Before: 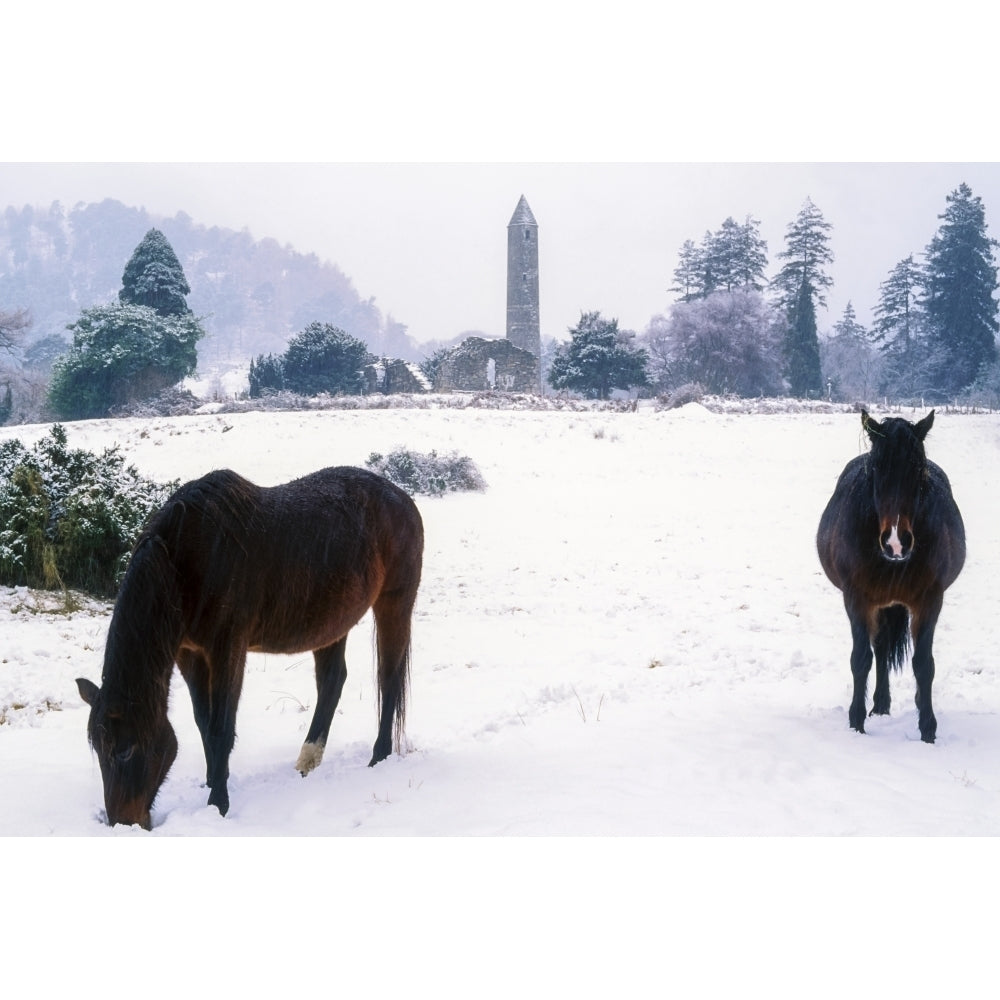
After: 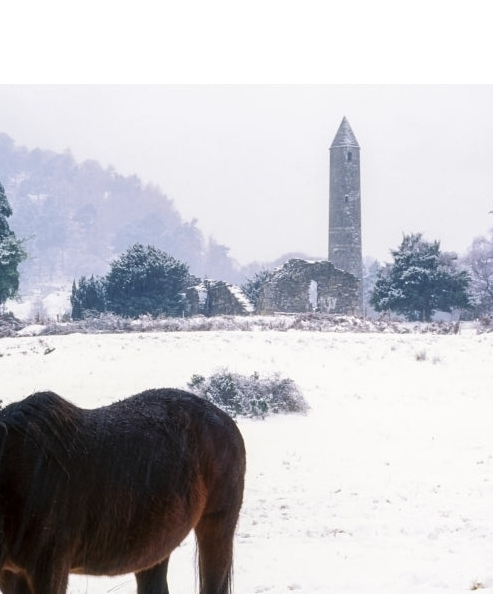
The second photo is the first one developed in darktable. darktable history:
crop: left 17.841%, top 7.832%, right 32.766%, bottom 32.689%
levels: white 99.9%
tone curve: color space Lab, independent channels, preserve colors none
